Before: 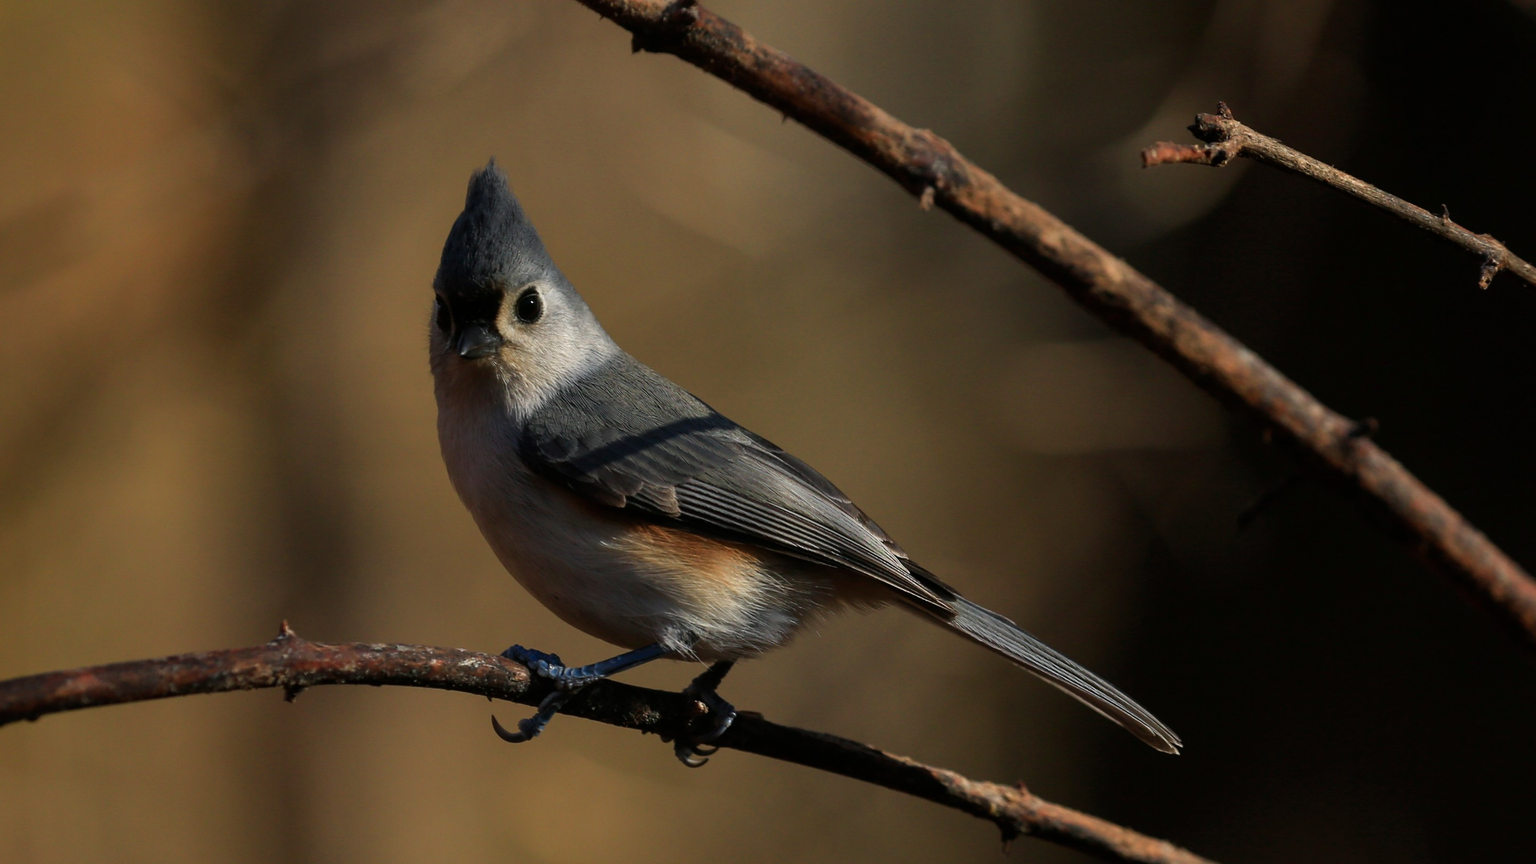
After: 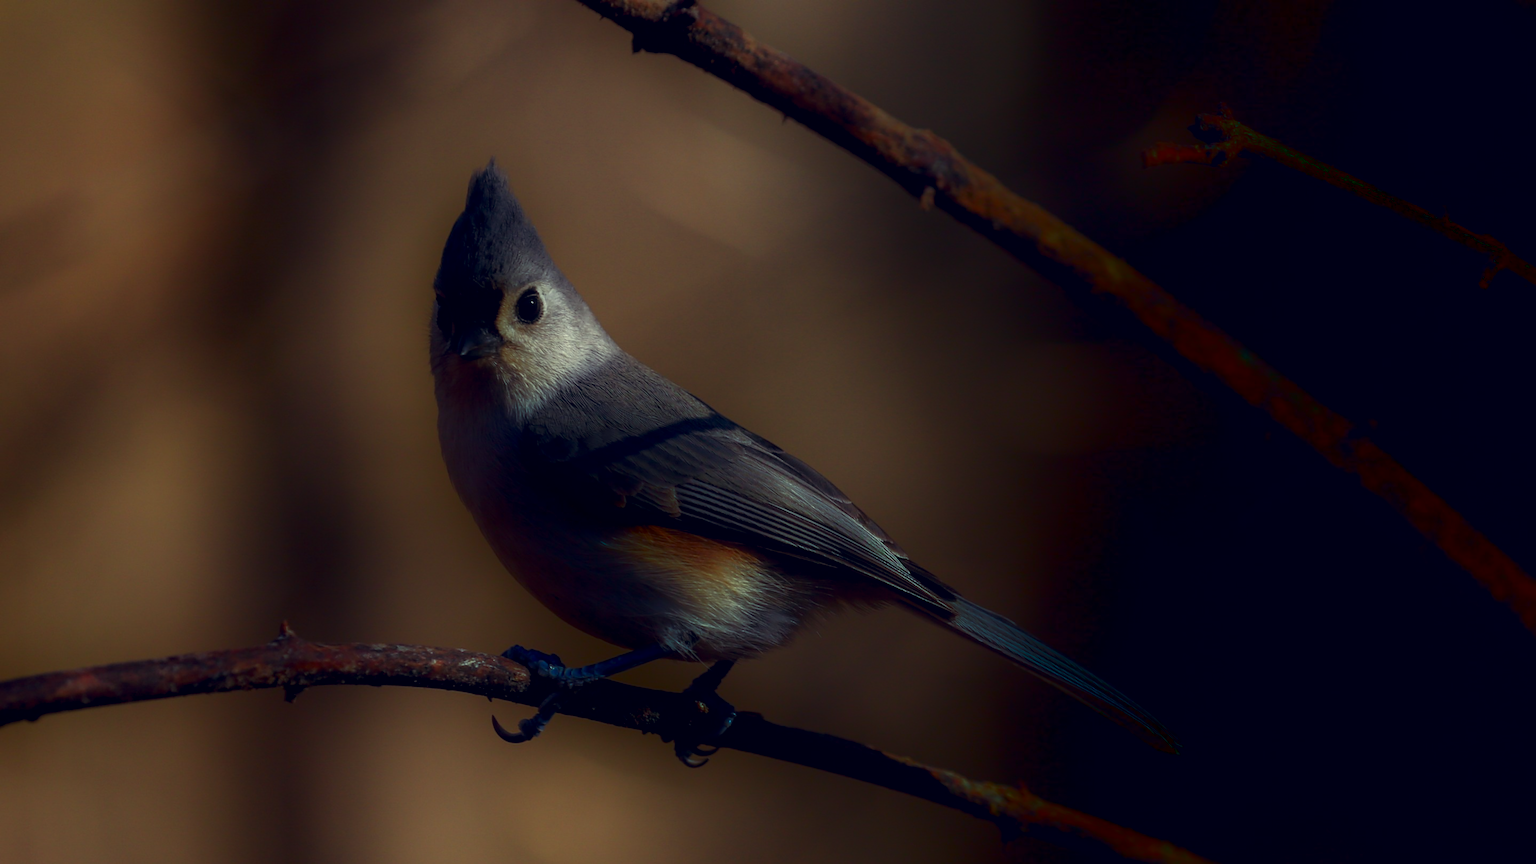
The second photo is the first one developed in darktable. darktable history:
color balance rgb: highlights gain › luminance -32.81%, highlights gain › chroma 5.553%, highlights gain › hue 215.56°, linear chroma grading › global chroma 15.31%, perceptual saturation grading › global saturation -0.072%
shadows and highlights: shadows -87.59, highlights -36.42, soften with gaussian
local contrast: on, module defaults
color correction: highlights a* 19.97, highlights b* 28.24, shadows a* 3.28, shadows b* -17.24, saturation 0.728
